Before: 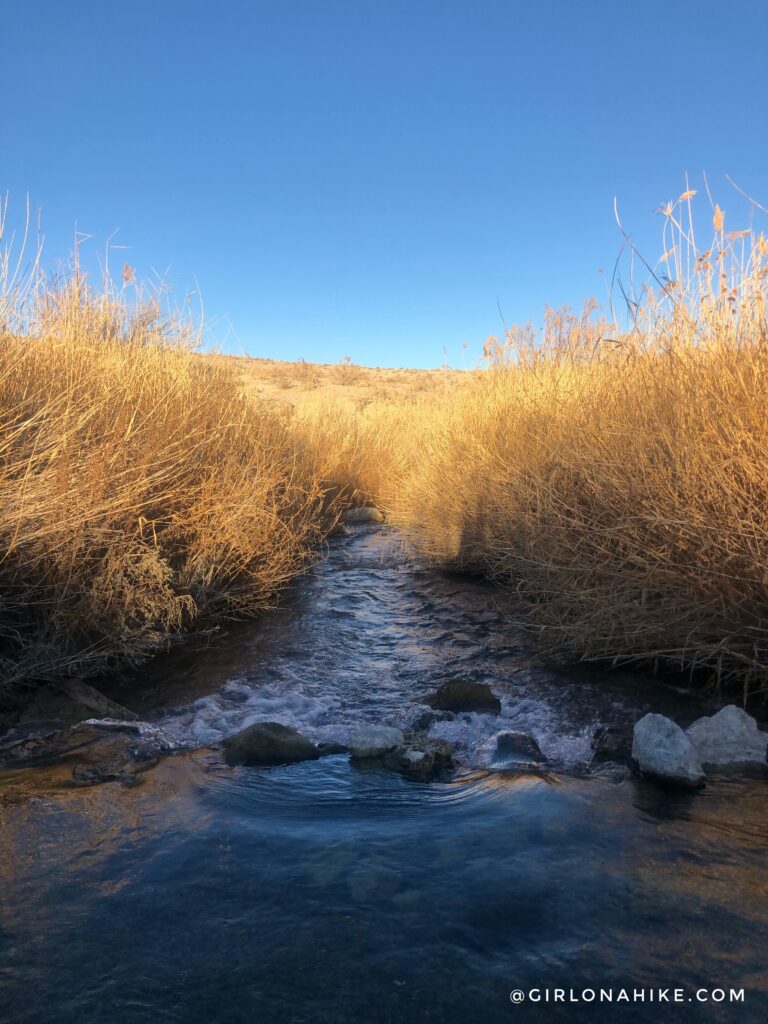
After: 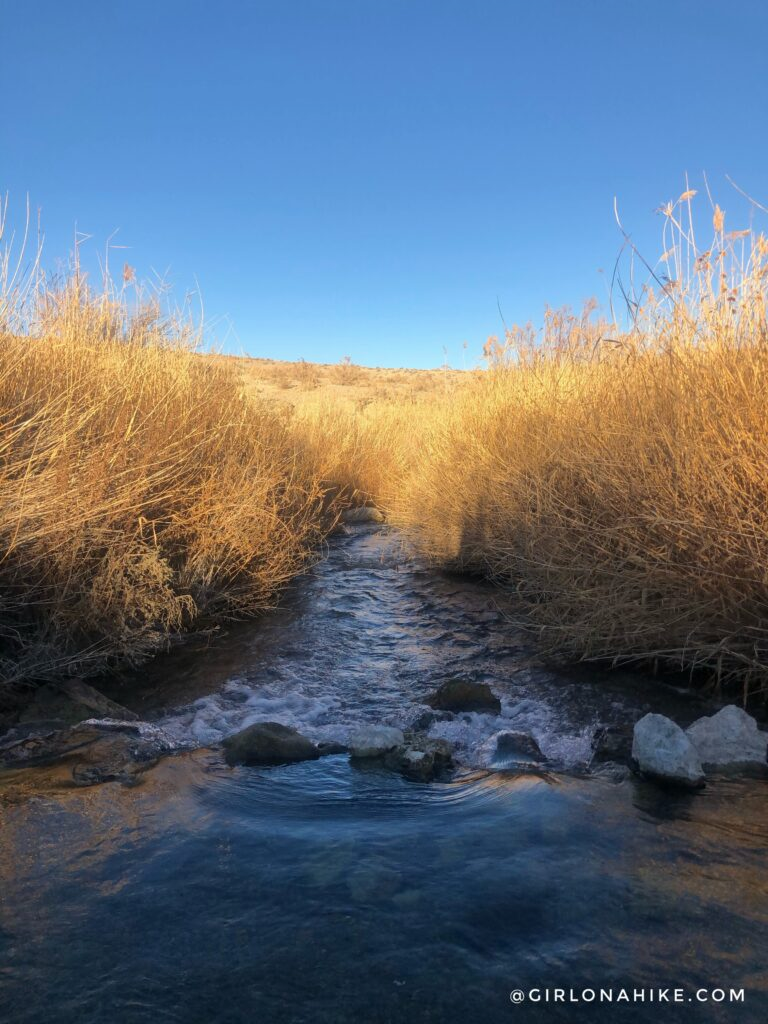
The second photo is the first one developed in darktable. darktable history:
shadows and highlights: shadows 25.98, highlights -25.7
